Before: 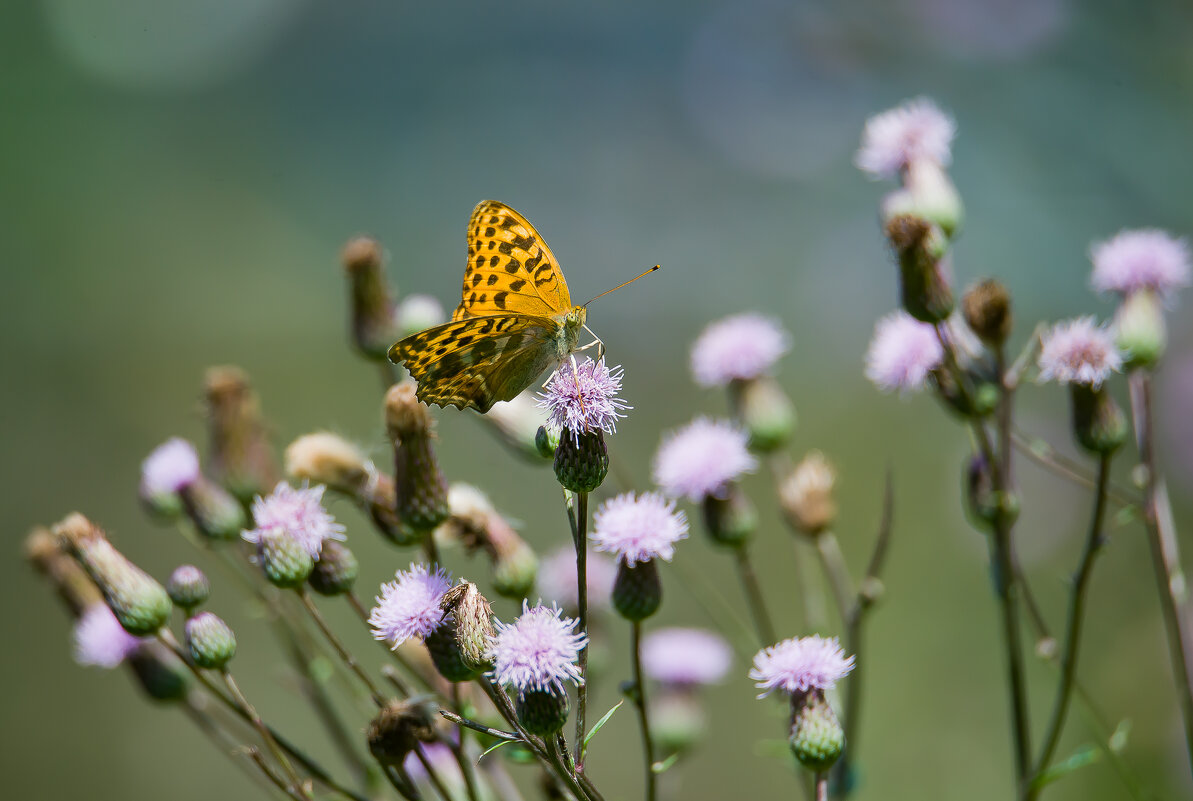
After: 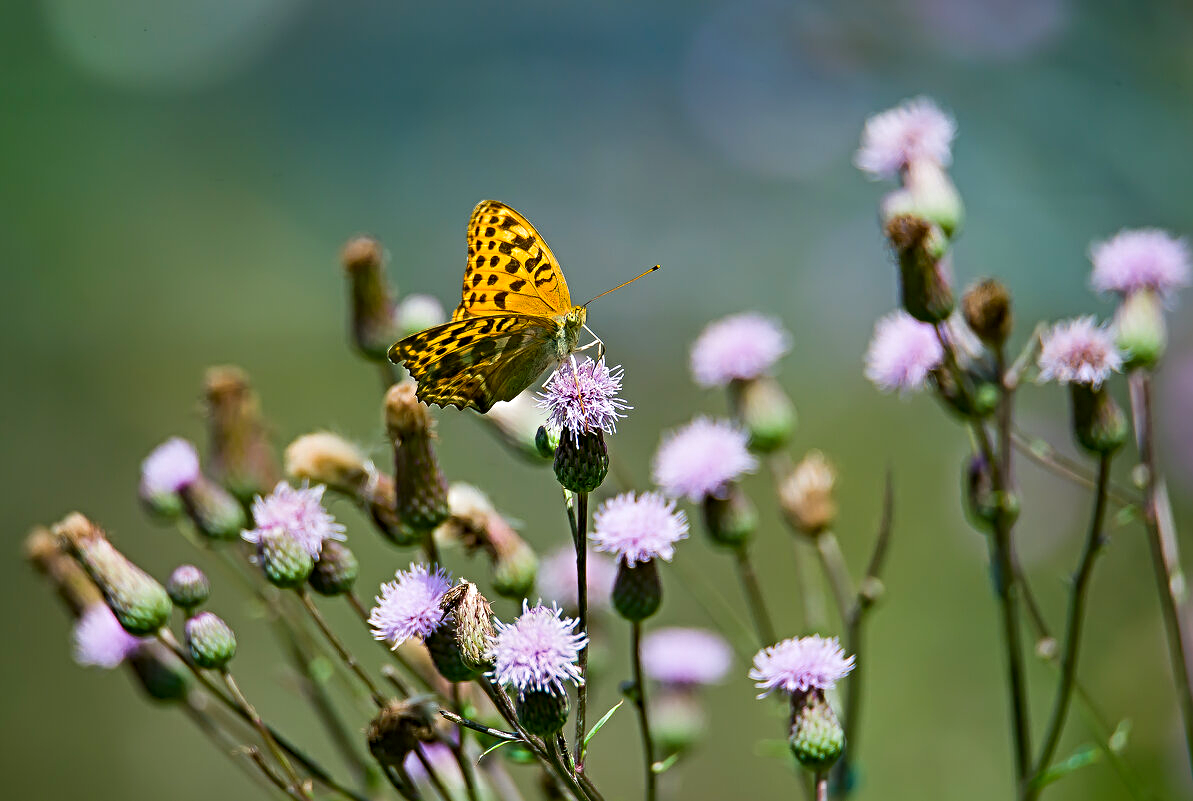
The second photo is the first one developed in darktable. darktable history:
contrast brightness saturation: contrast 0.09, saturation 0.28
sharpen: radius 4.883
